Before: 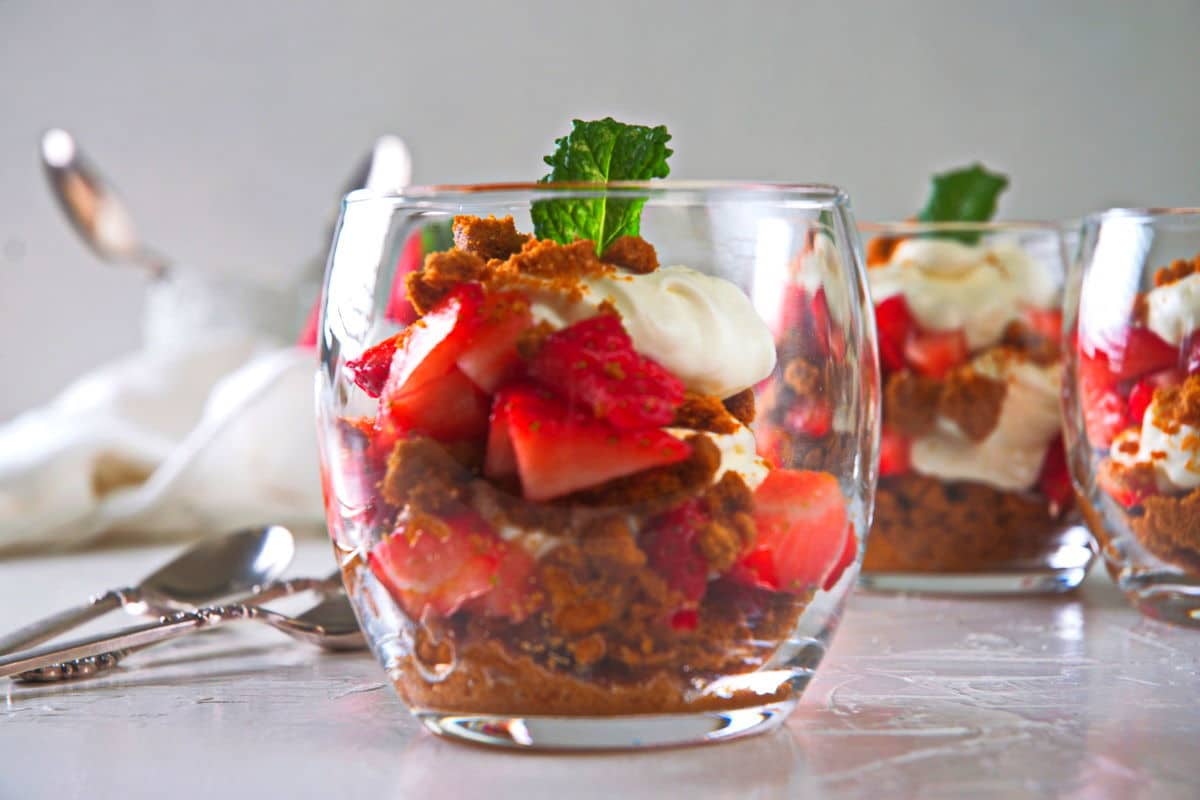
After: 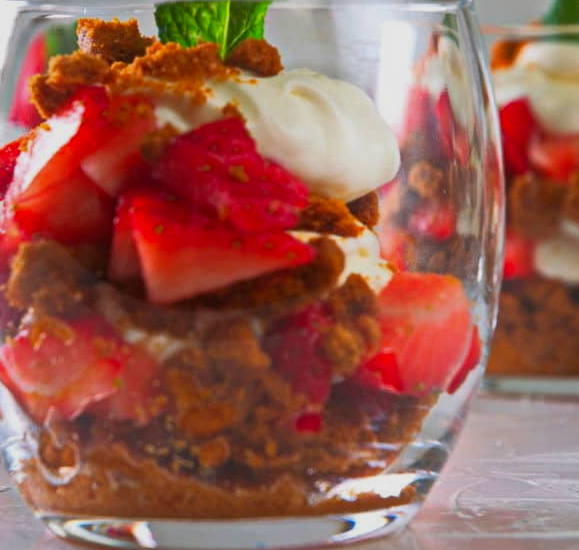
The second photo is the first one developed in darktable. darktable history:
shadows and highlights: radius 120.31, shadows 21.89, white point adjustment -9.59, highlights -14.87, soften with gaussian
crop: left 31.347%, top 24.658%, right 20.375%, bottom 6.48%
